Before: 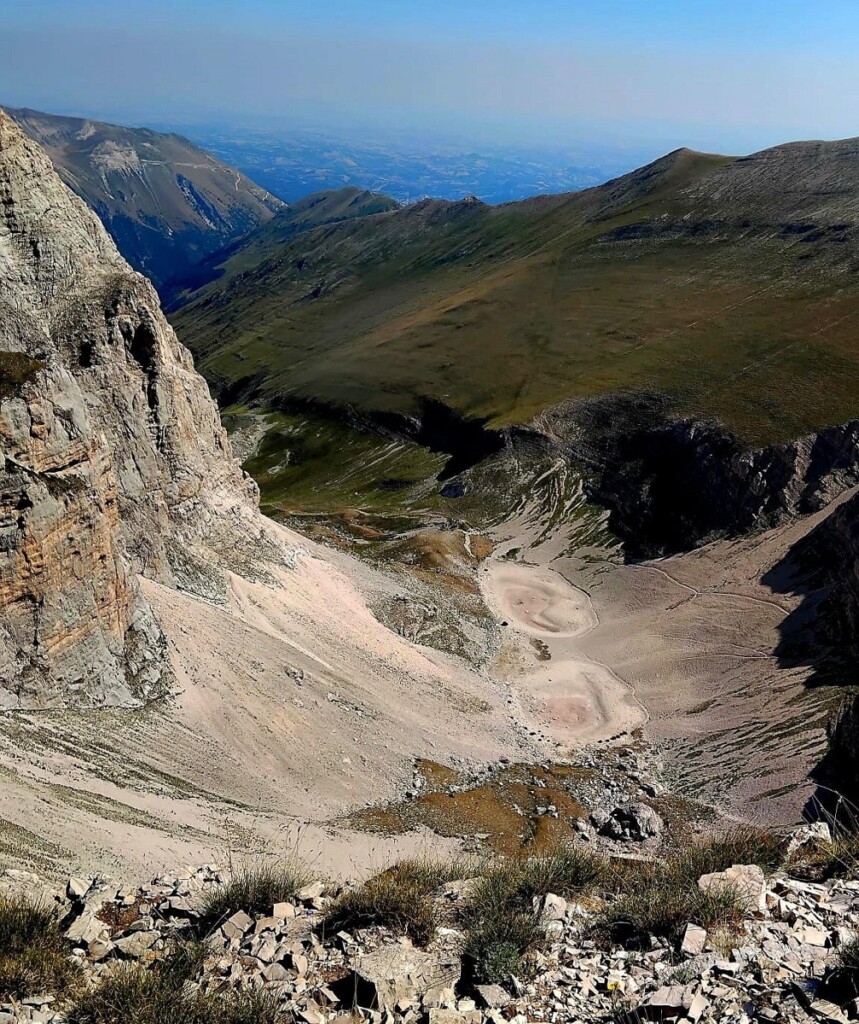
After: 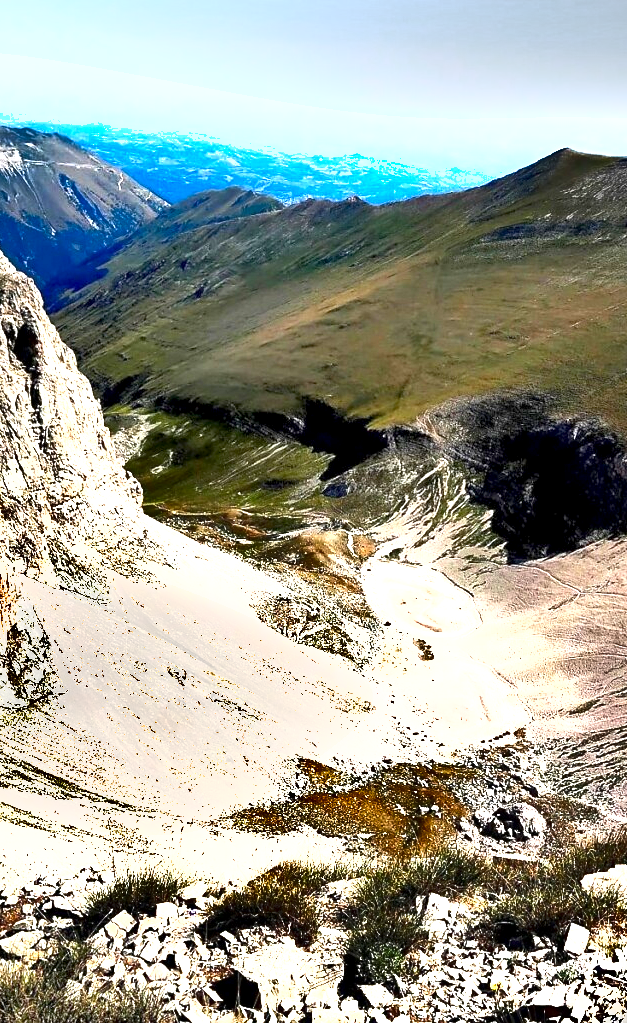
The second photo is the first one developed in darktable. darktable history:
exposure: black level correction 0.001, exposure 1.995 EV, compensate highlight preservation false
crop: left 13.69%, right 13.247%
shadows and highlights: radius 100.26, shadows 50.28, highlights -65.28, soften with gaussian
